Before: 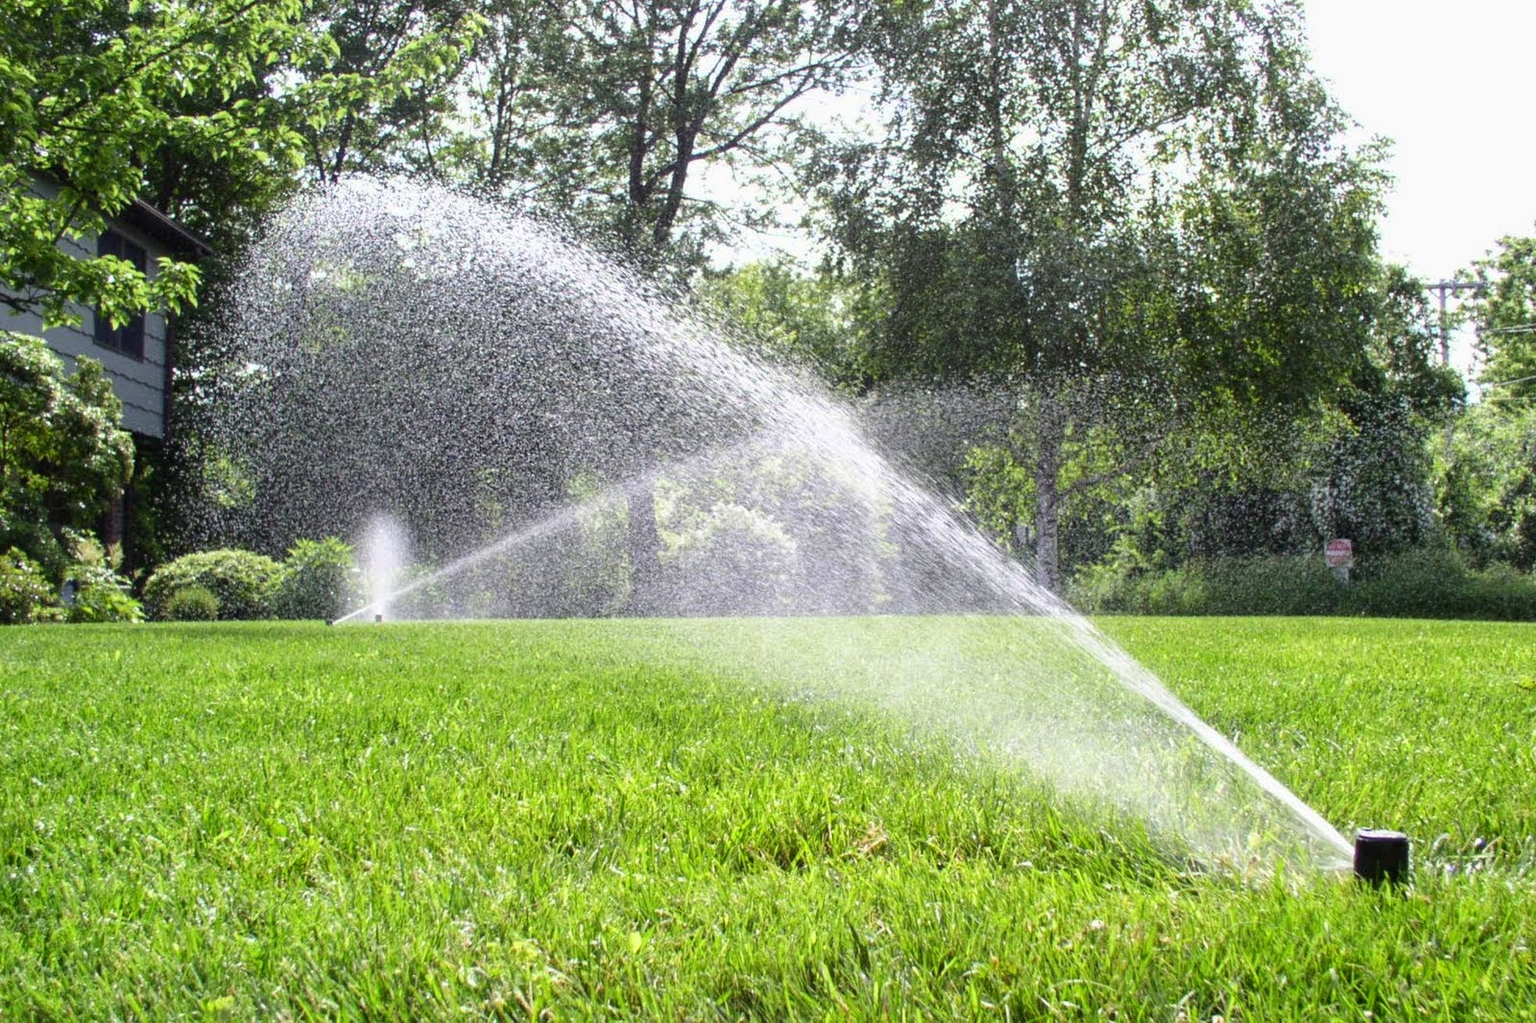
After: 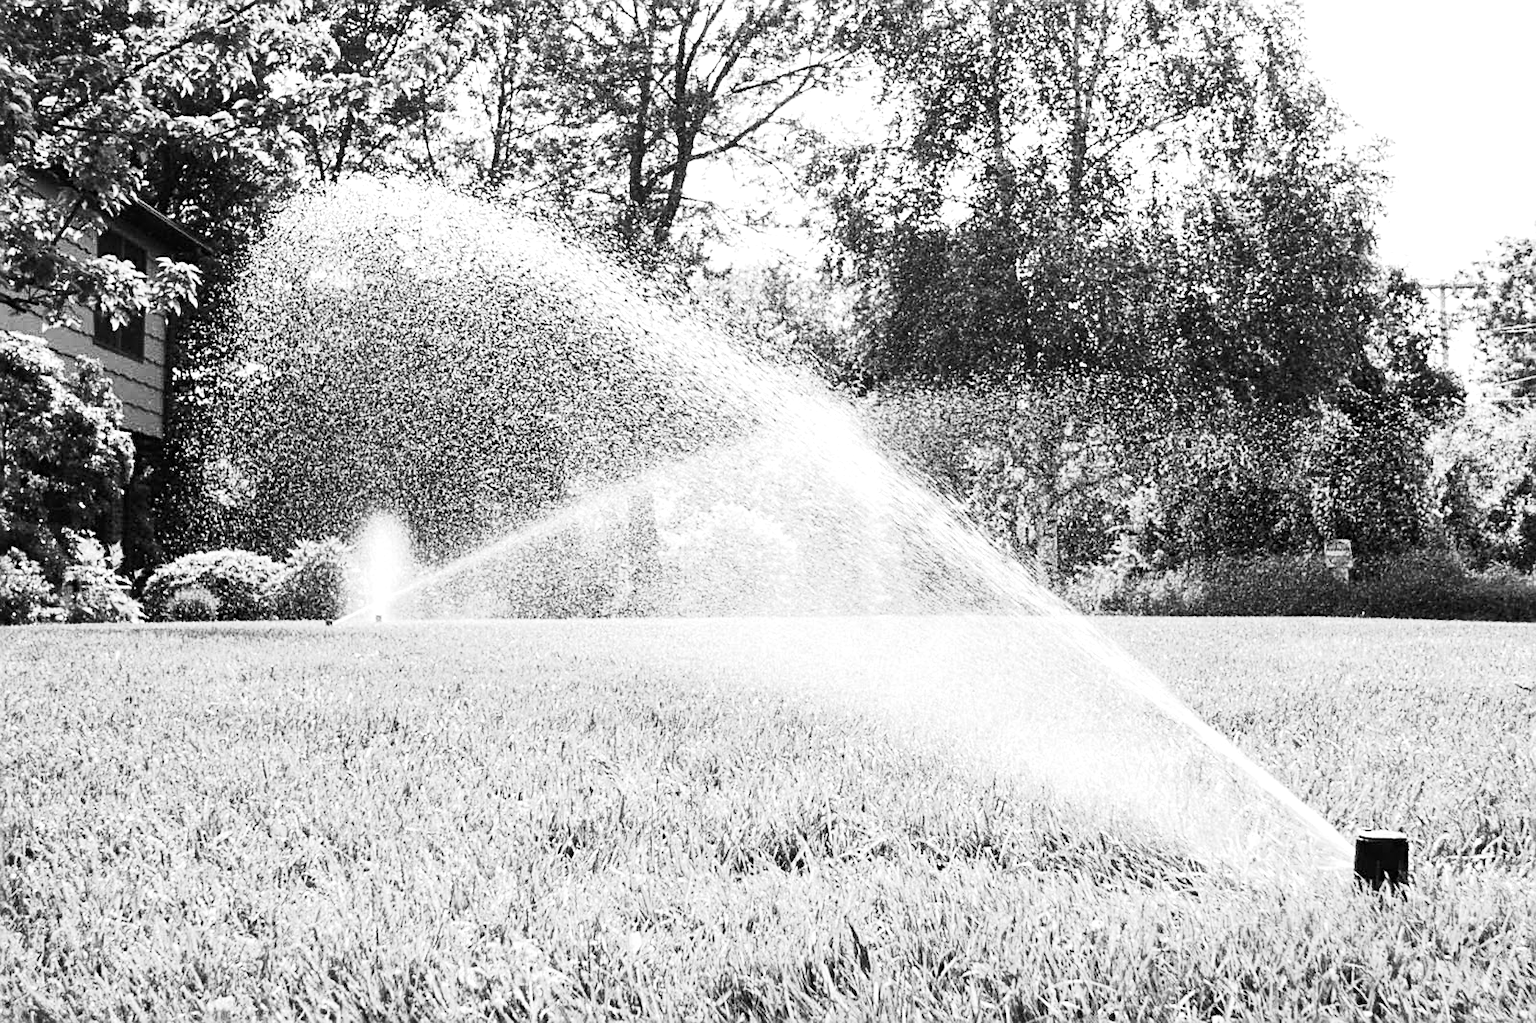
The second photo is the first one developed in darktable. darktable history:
tone equalizer: -8 EV -1.08 EV, -7 EV -1.01 EV, -6 EV -0.867 EV, -5 EV -0.578 EV, -3 EV 0.578 EV, -2 EV 0.867 EV, -1 EV 1.01 EV, +0 EV 1.08 EV, edges refinement/feathering 500, mask exposure compensation -1.57 EV, preserve details no
monochrome: on, module defaults
base curve: curves: ch0 [(0, 0) (0.088, 0.125) (0.176, 0.251) (0.354, 0.501) (0.613, 0.749) (1, 0.877)], preserve colors none
sharpen: on, module defaults
